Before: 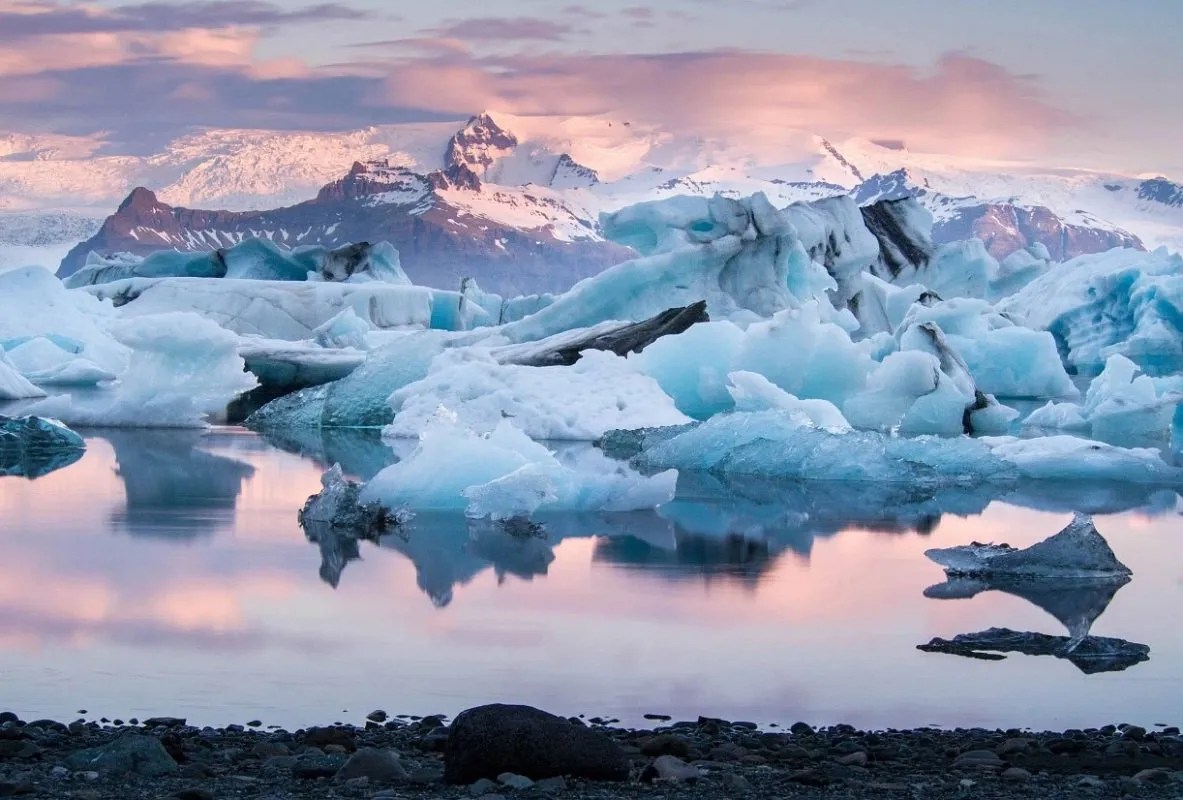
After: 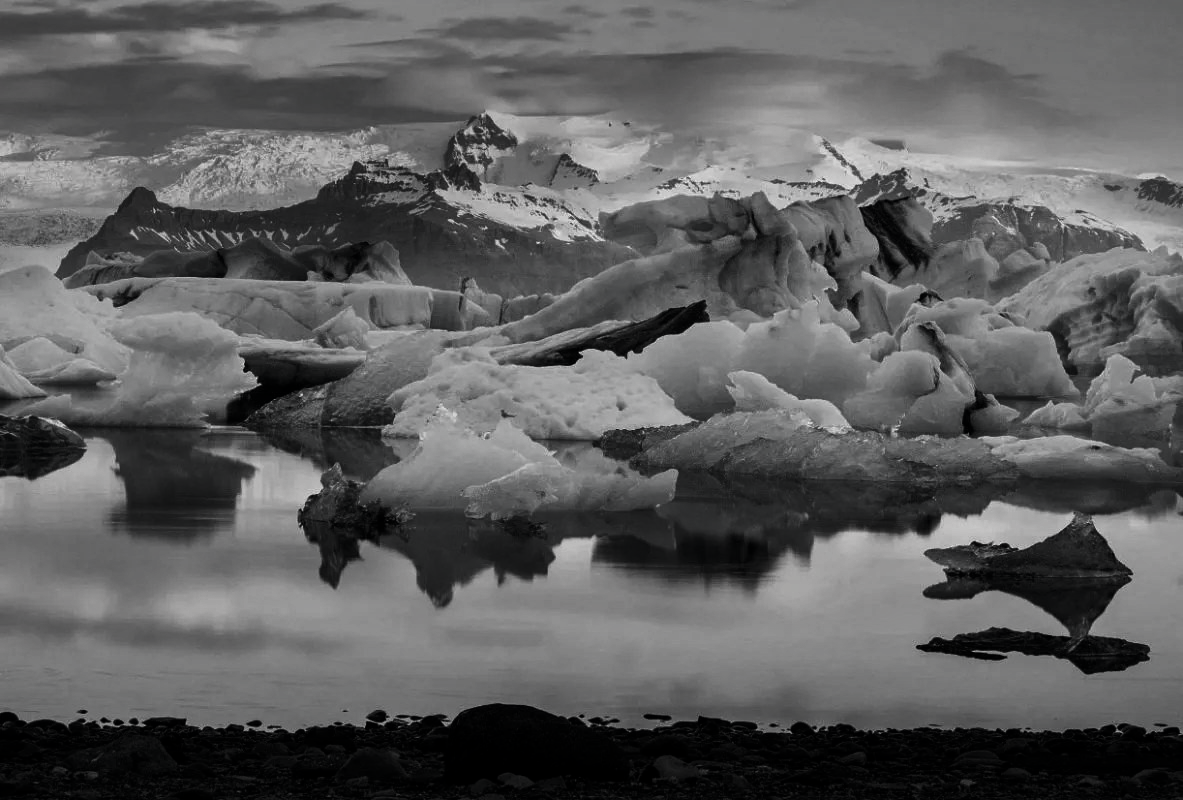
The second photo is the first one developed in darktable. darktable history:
contrast brightness saturation: contrast -0.026, brightness -0.586, saturation -0.98
shadows and highlights: shadows 24.54, highlights -79.94, soften with gaussian
